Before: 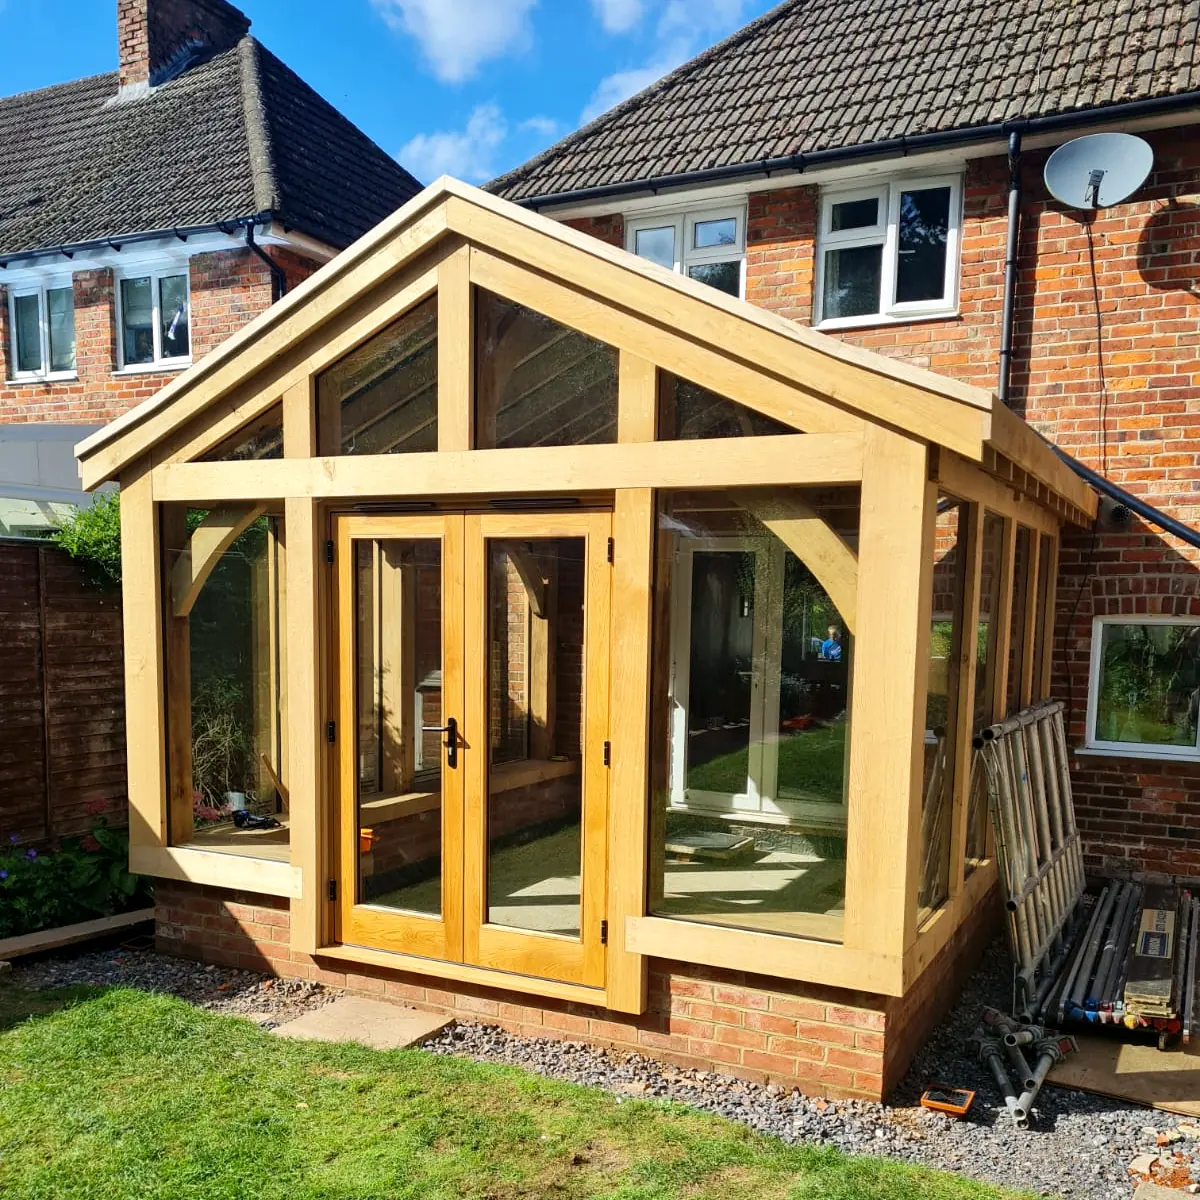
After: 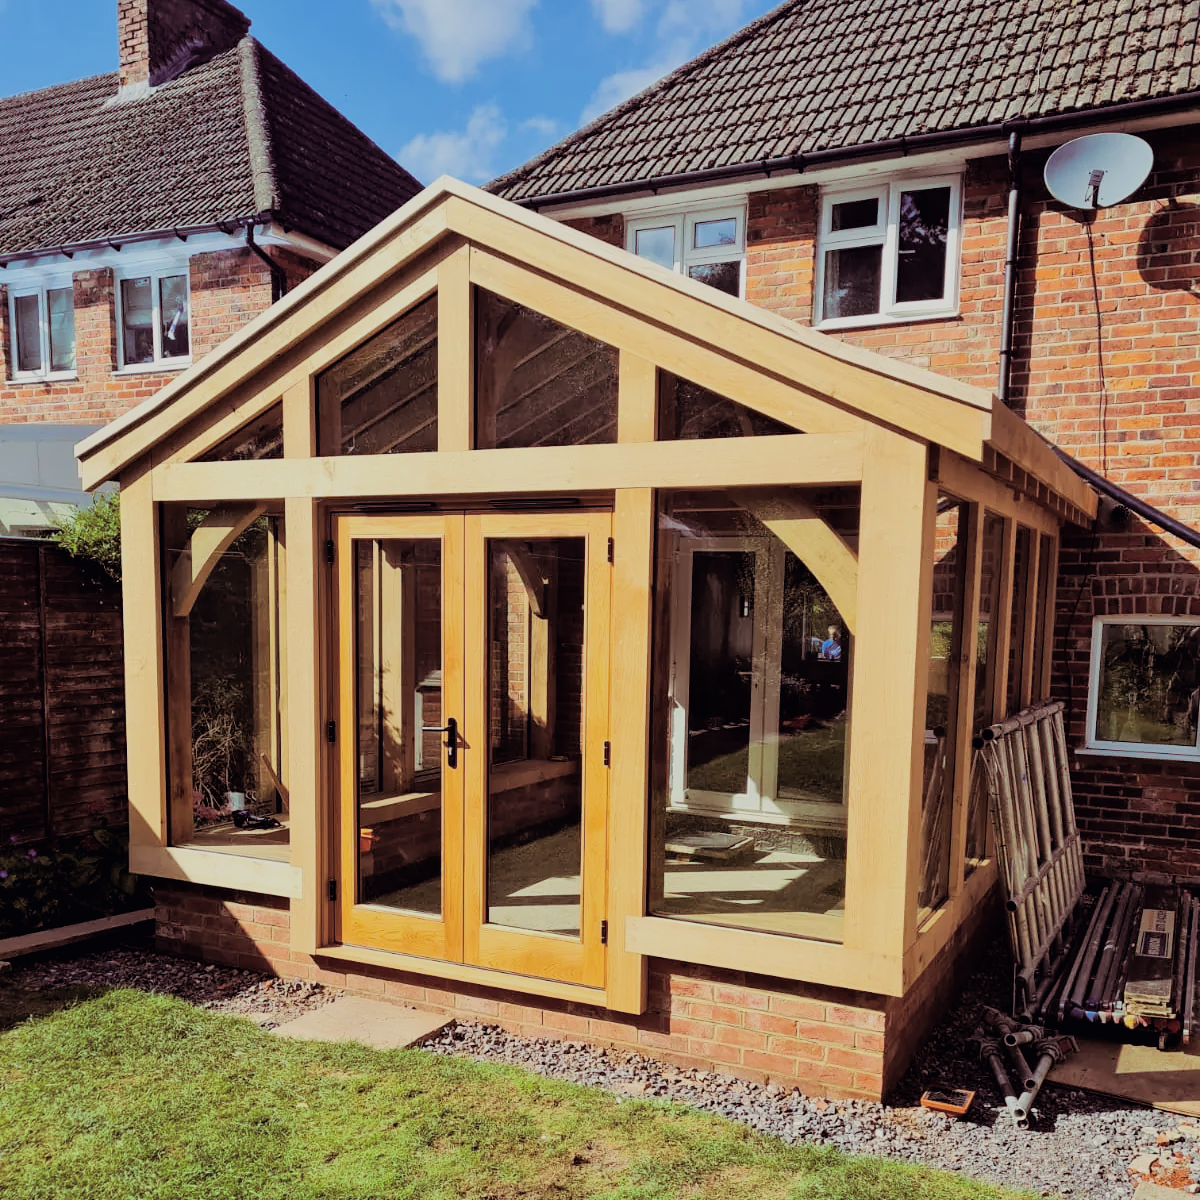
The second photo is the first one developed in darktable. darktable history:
filmic rgb: black relative exposure -7.32 EV, white relative exposure 5.09 EV, hardness 3.2
color correction: highlights a* 0.207, highlights b* 2.7, shadows a* -0.874, shadows b* -4.78
exposure: exposure 0.2 EV, compensate highlight preservation false
split-toning: highlights › hue 298.8°, highlights › saturation 0.73, compress 41.76%
